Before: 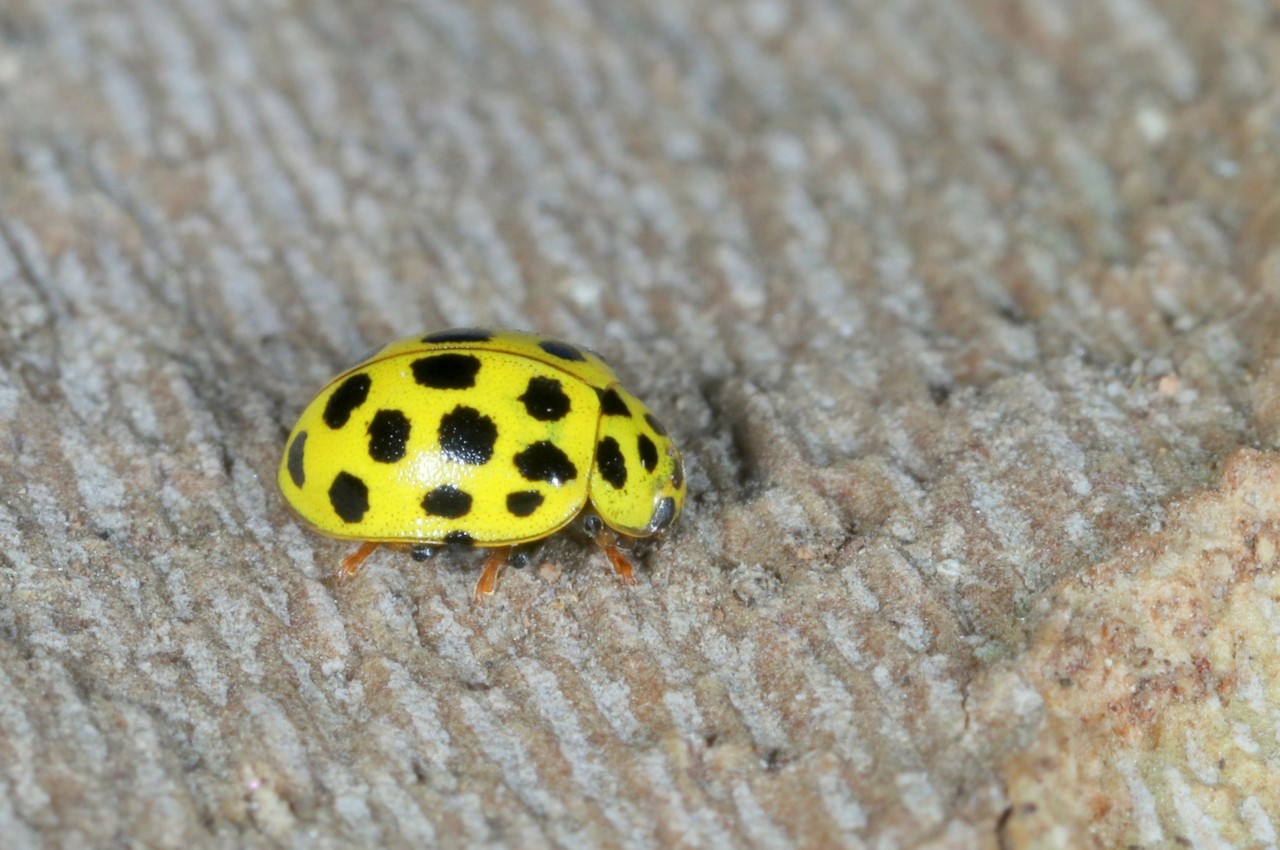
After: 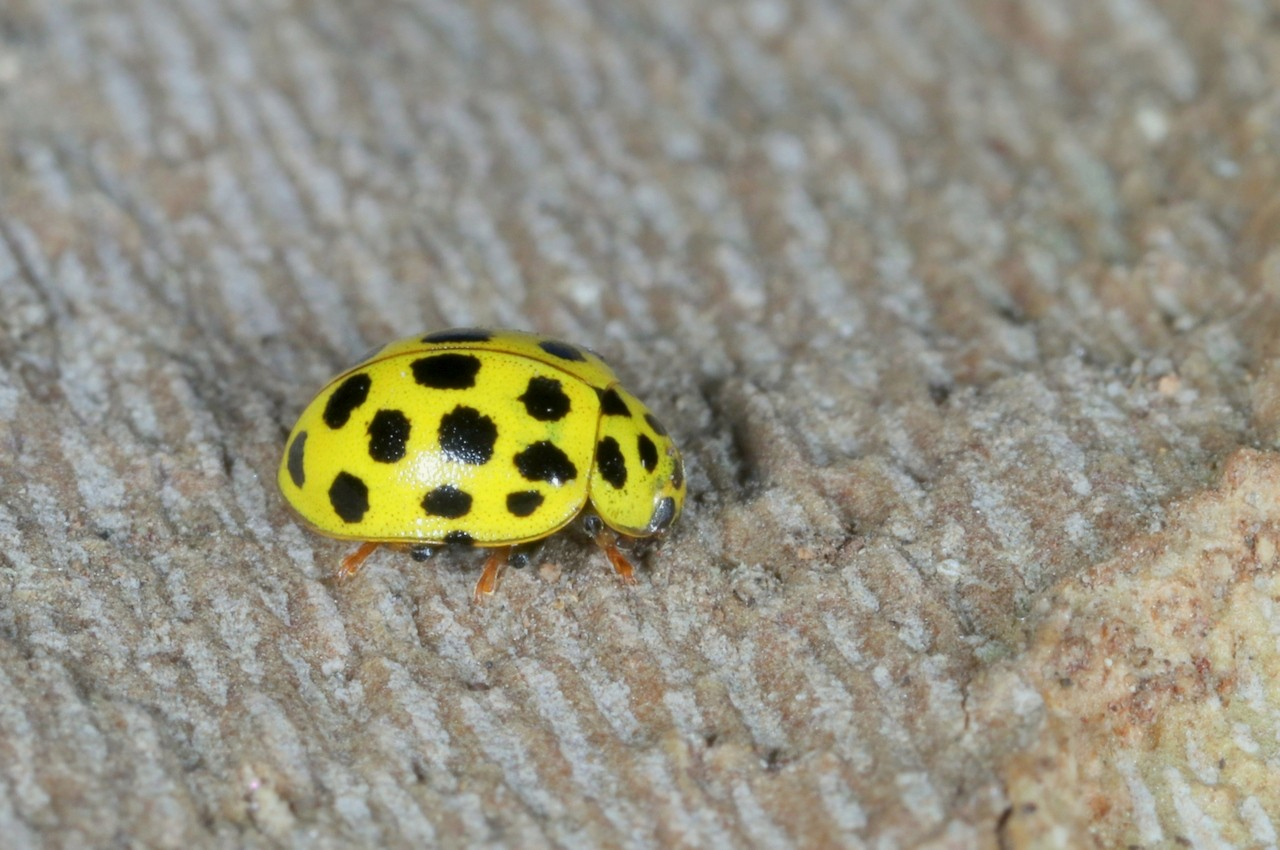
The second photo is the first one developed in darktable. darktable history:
exposure: exposure -0.111 EV, compensate highlight preservation false
